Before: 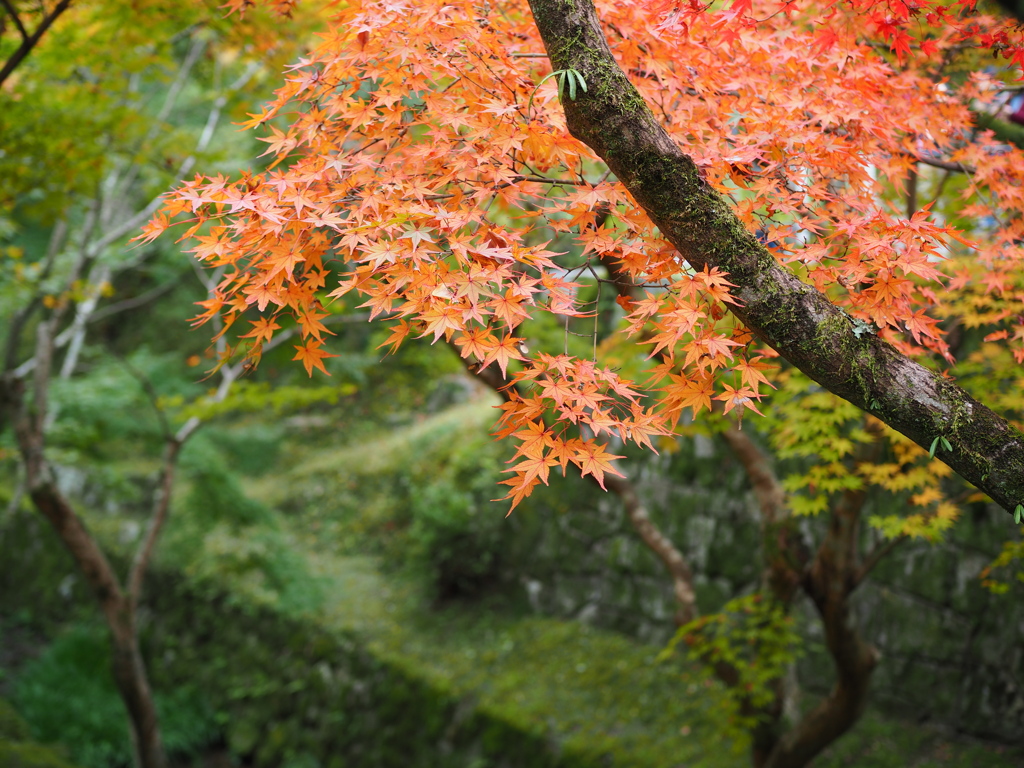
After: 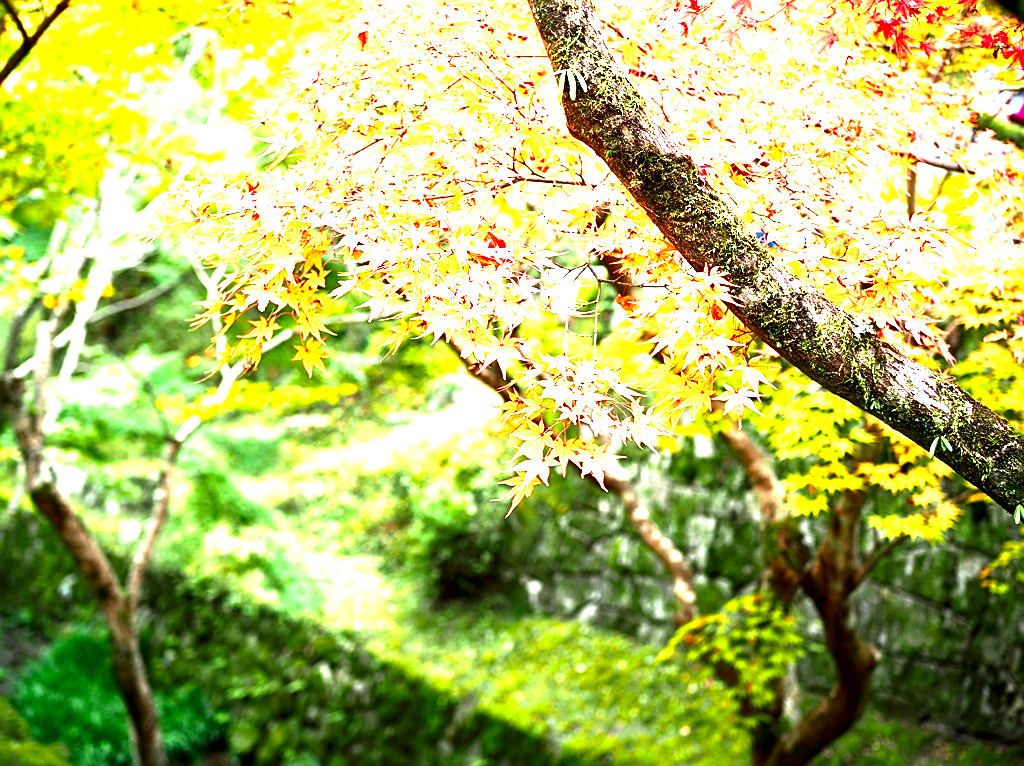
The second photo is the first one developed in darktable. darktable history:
exposure: black level correction 0.006, exposure 2.069 EV, compensate highlight preservation false
crop: top 0.084%, bottom 0.159%
sharpen: on, module defaults
tone equalizer: -8 EV -0.775 EV, -7 EV -0.669 EV, -6 EV -0.562 EV, -5 EV -0.385 EV, -3 EV 0.38 EV, -2 EV 0.6 EV, -1 EV 0.69 EV, +0 EV 0.779 EV
contrast brightness saturation: contrast 0.095, brightness -0.268, saturation 0.142
